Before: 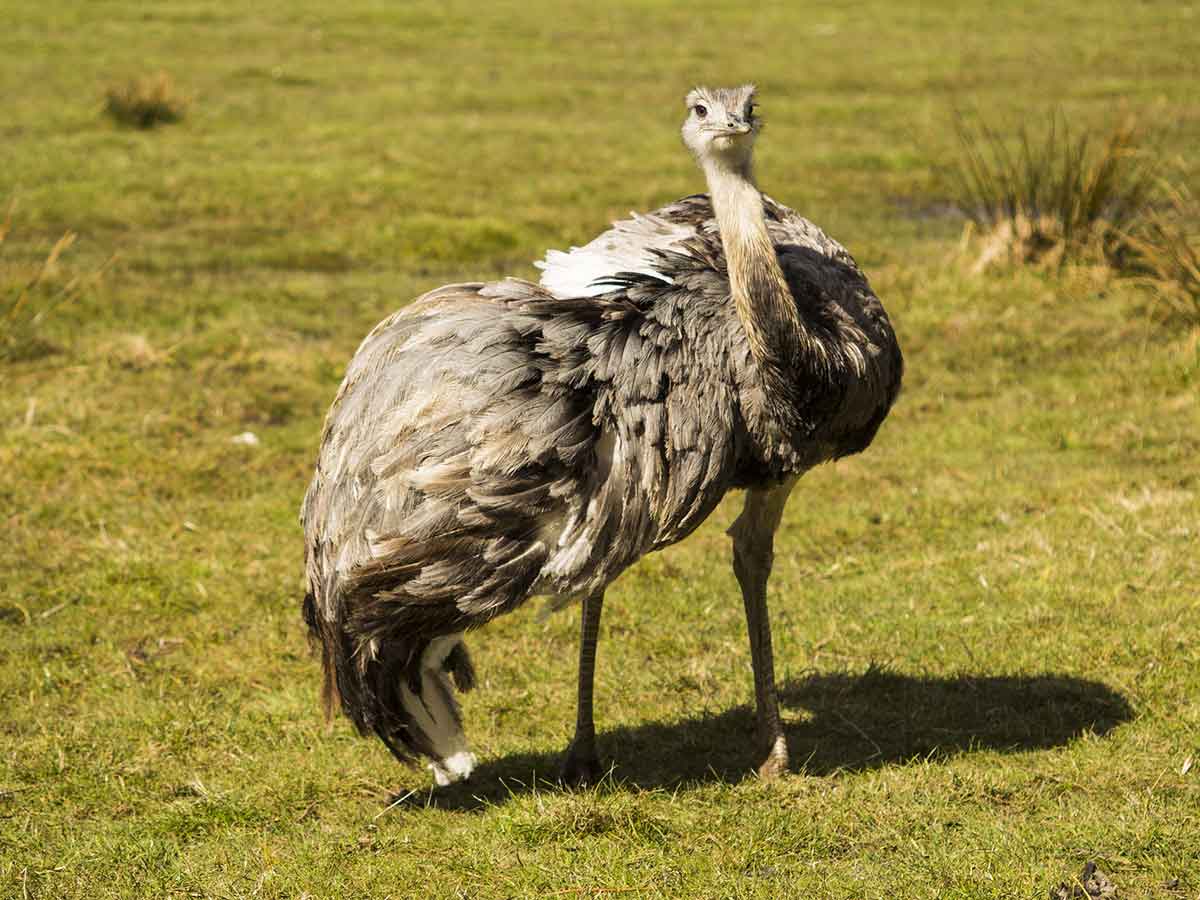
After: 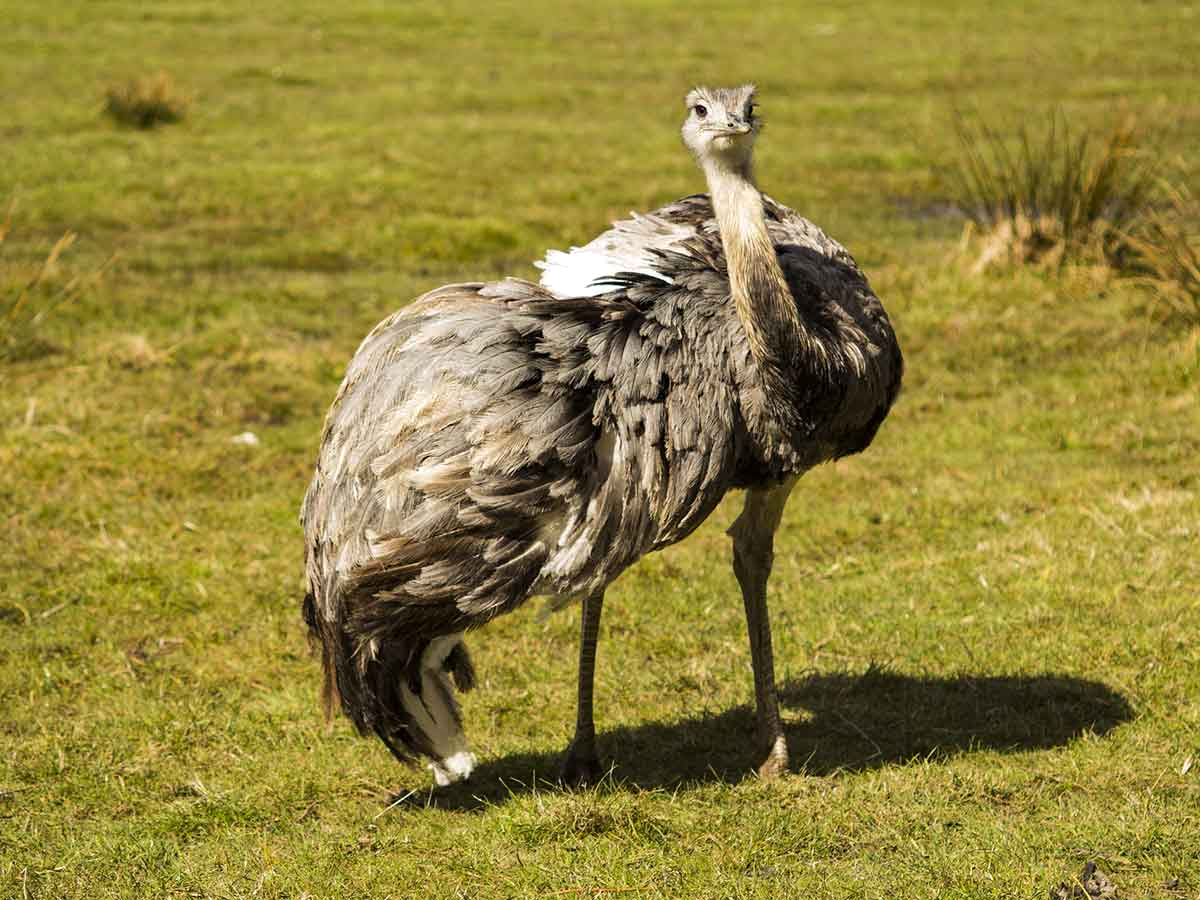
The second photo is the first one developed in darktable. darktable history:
tone equalizer: mask exposure compensation -0.511 EV
haze removal: compatibility mode true, adaptive false
